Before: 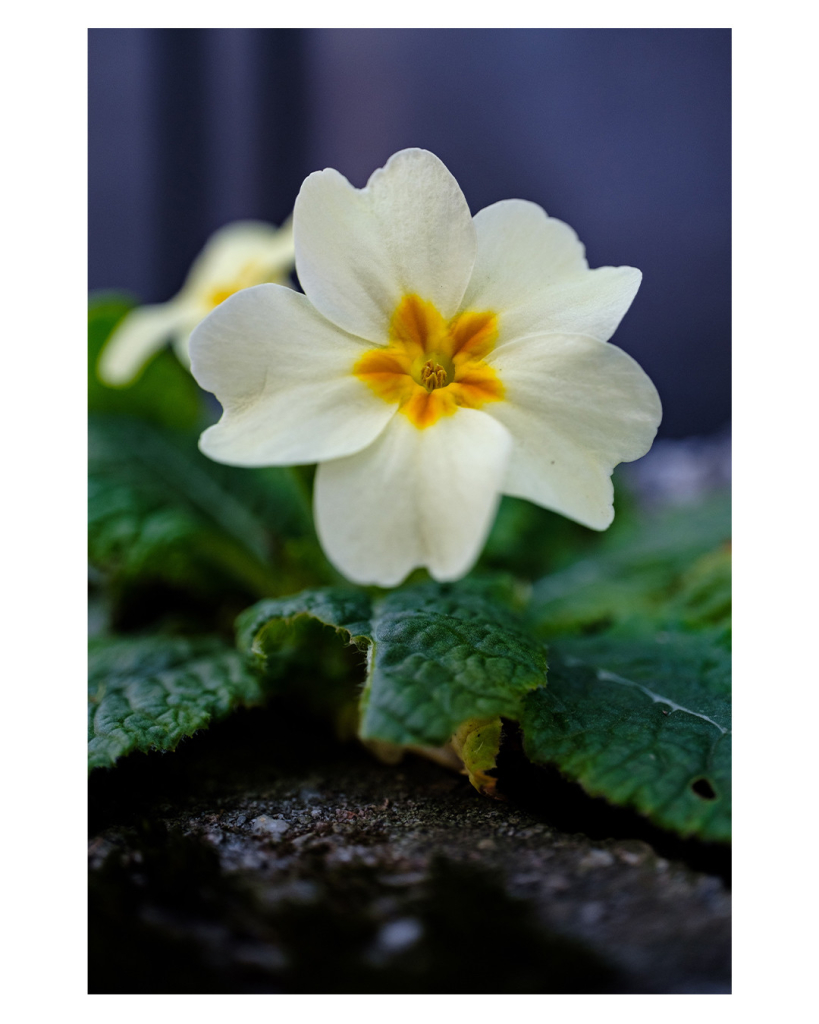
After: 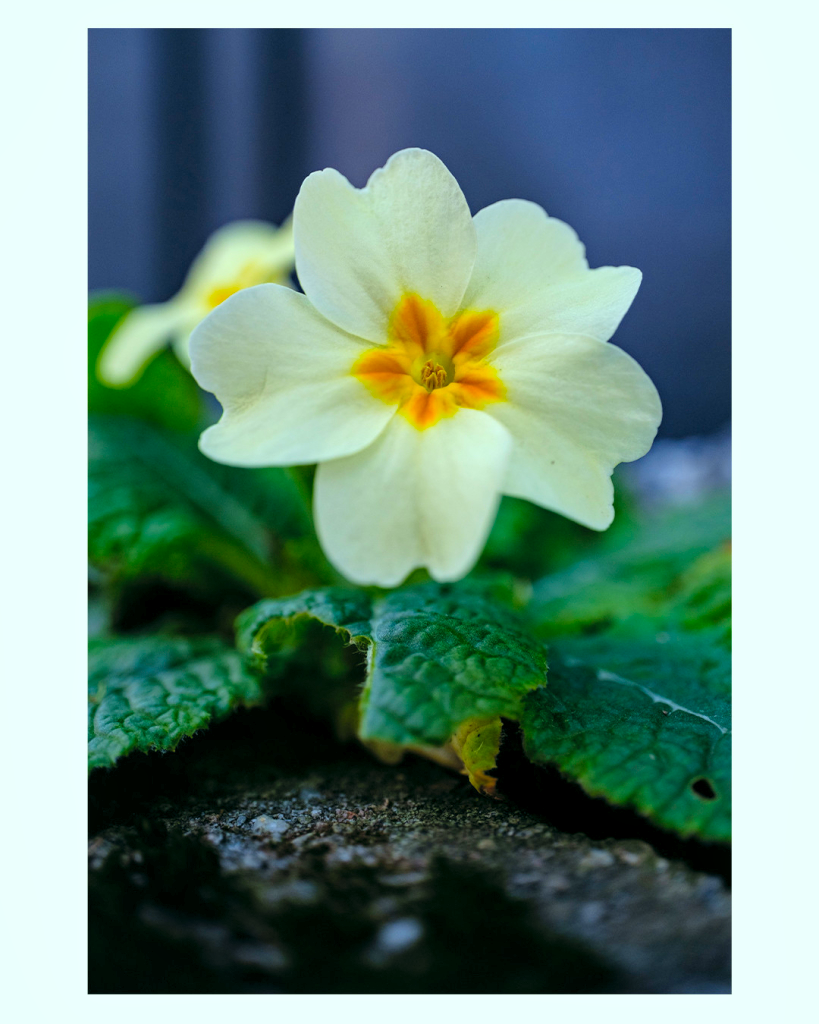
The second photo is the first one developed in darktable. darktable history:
color correction: highlights a* -7.6, highlights b* 0.892, shadows a* -3.83, saturation 1.41
contrast brightness saturation: brightness 0.142
local contrast: highlights 100%, shadows 98%, detail 120%, midtone range 0.2
